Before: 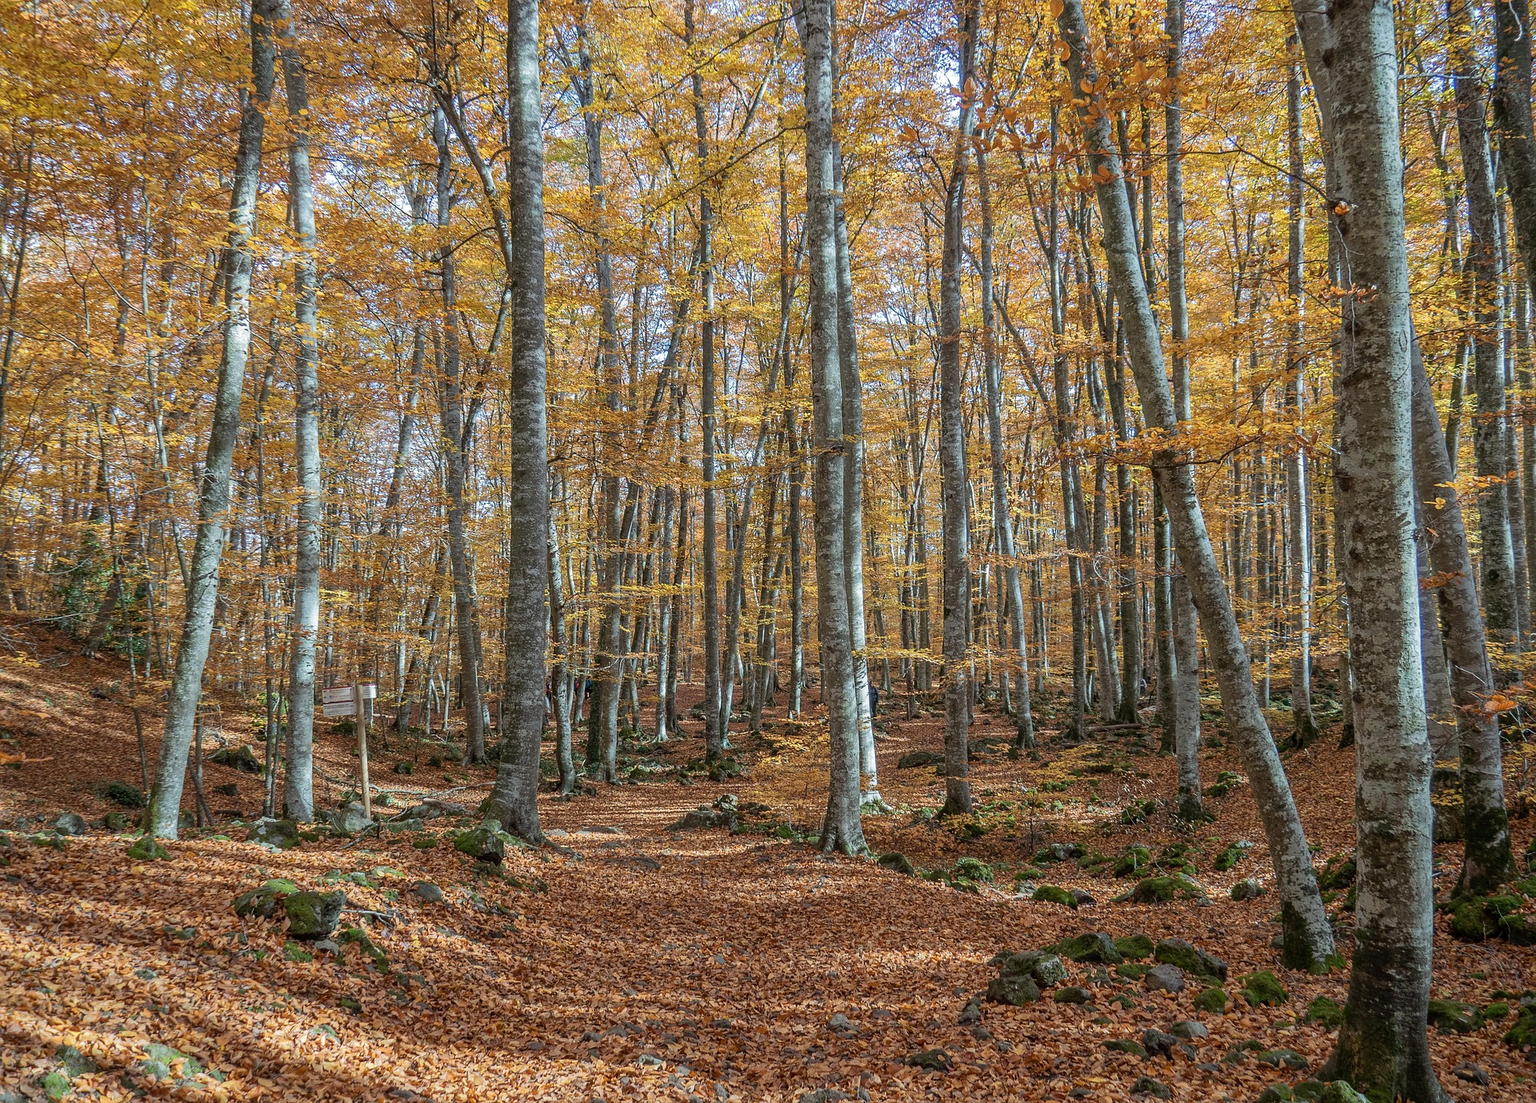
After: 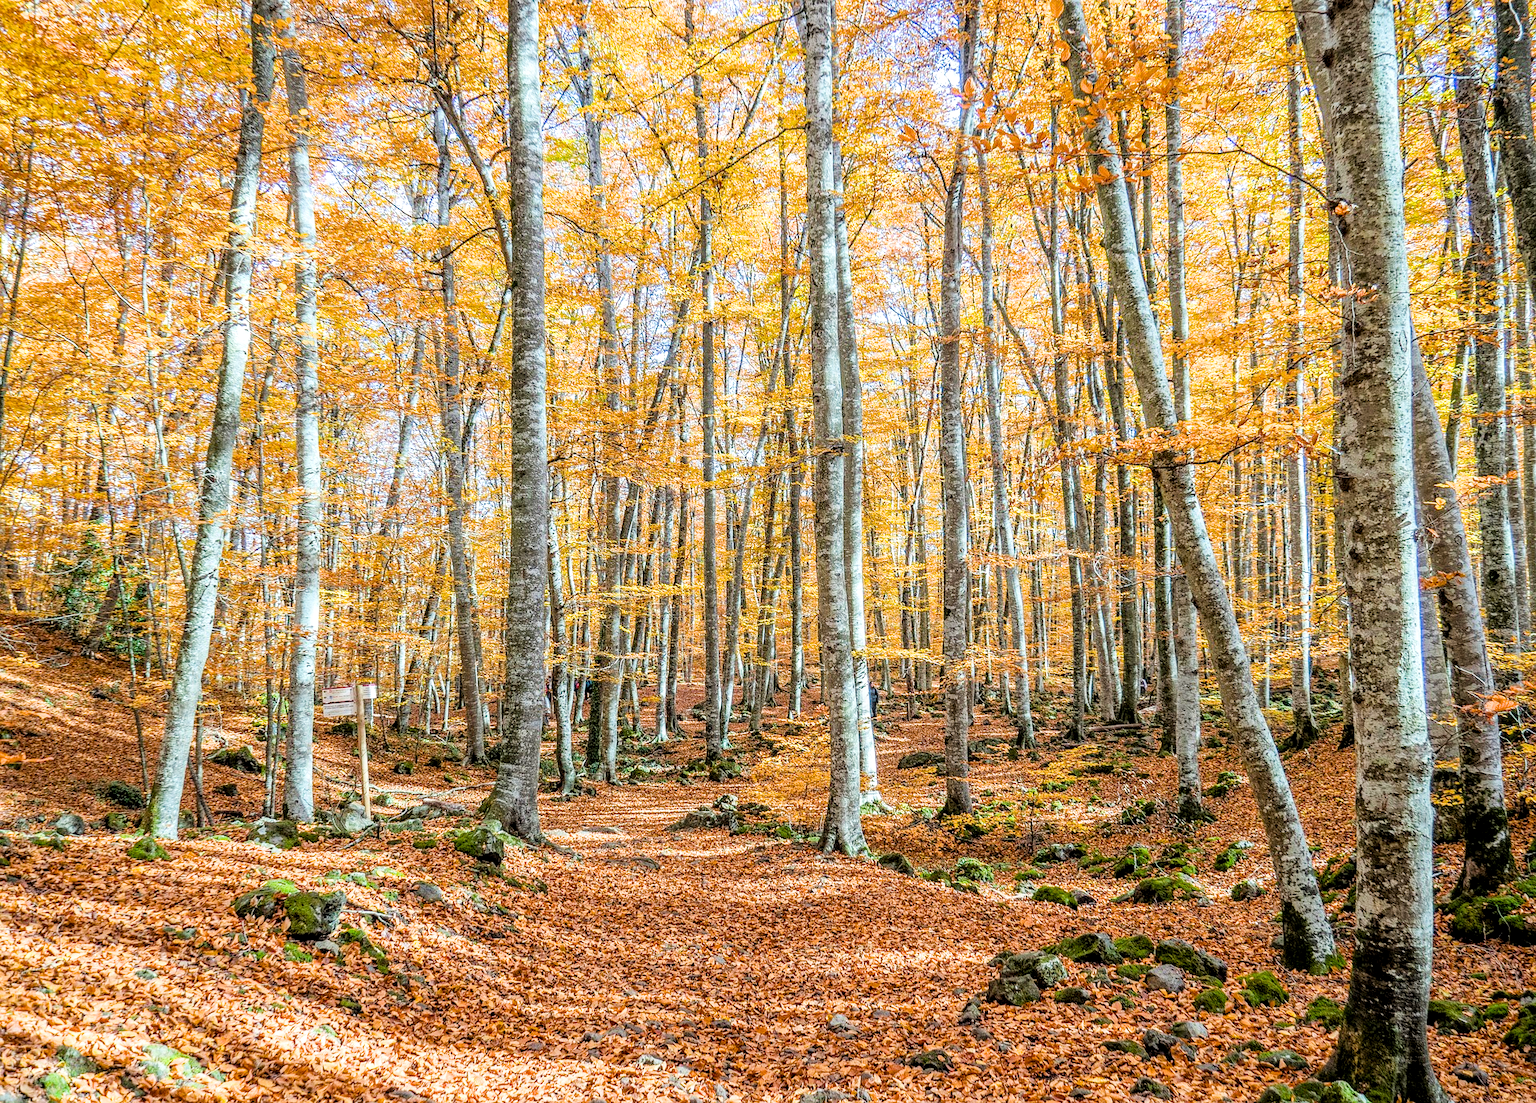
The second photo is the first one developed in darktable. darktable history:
local contrast: on, module defaults
color balance rgb: perceptual saturation grading › global saturation 30%, global vibrance 20%
exposure: black level correction 0, exposure 1.4 EV, compensate exposure bias true, compensate highlight preservation false
filmic rgb: black relative exposure -5 EV, hardness 2.88, contrast 1.2, highlights saturation mix -30%
